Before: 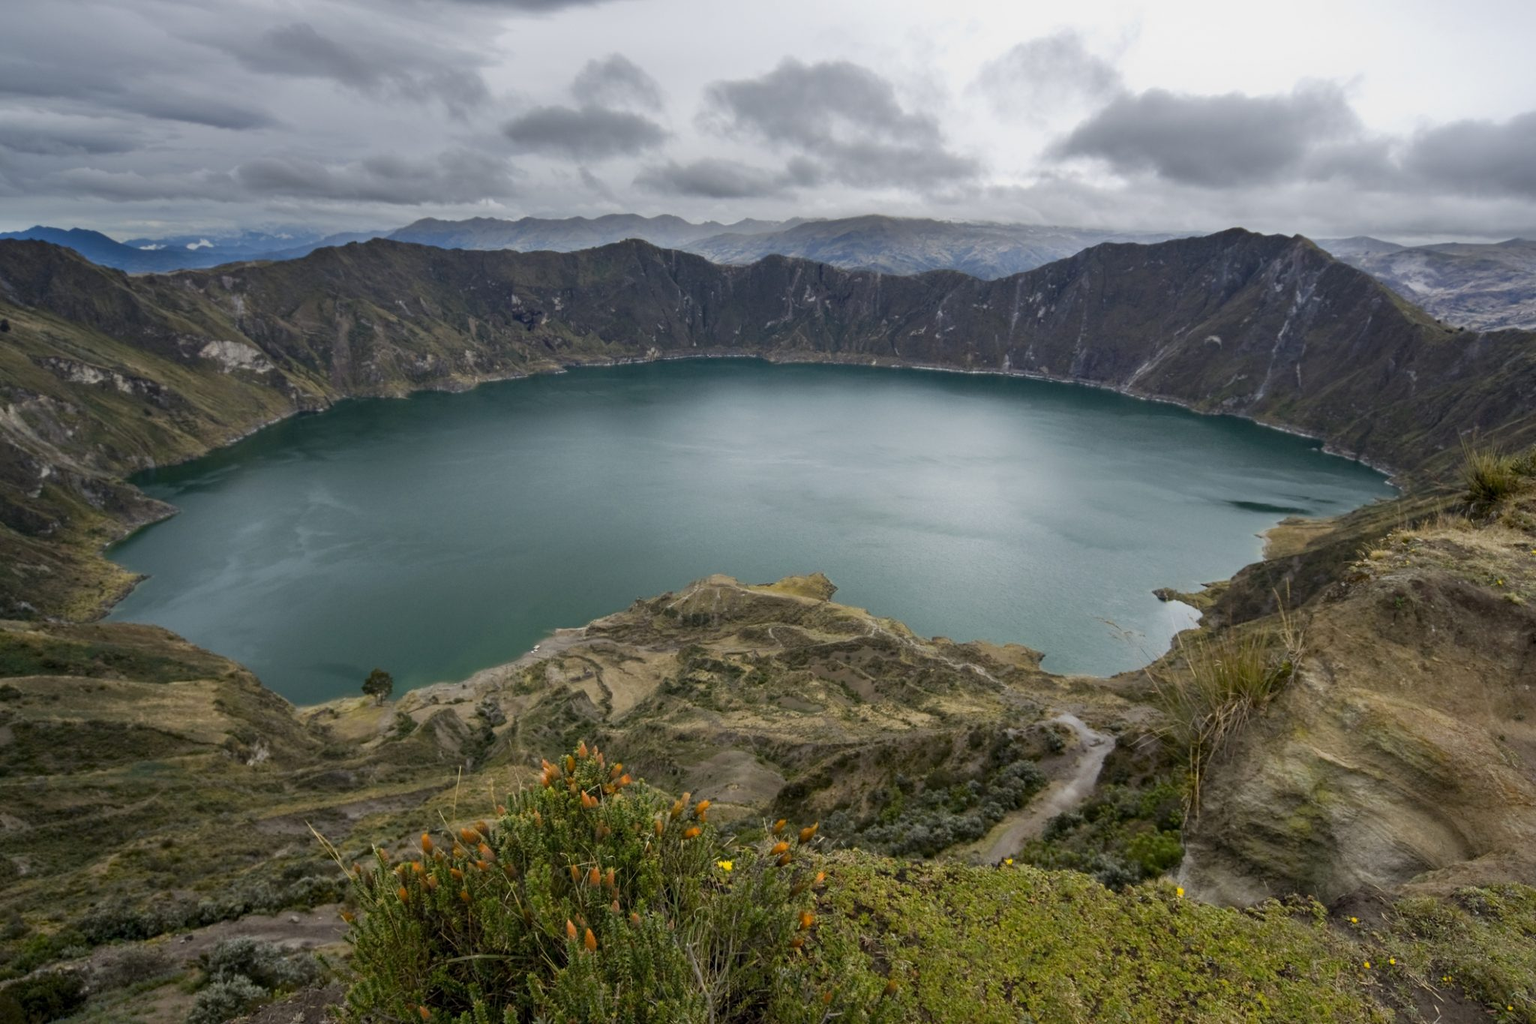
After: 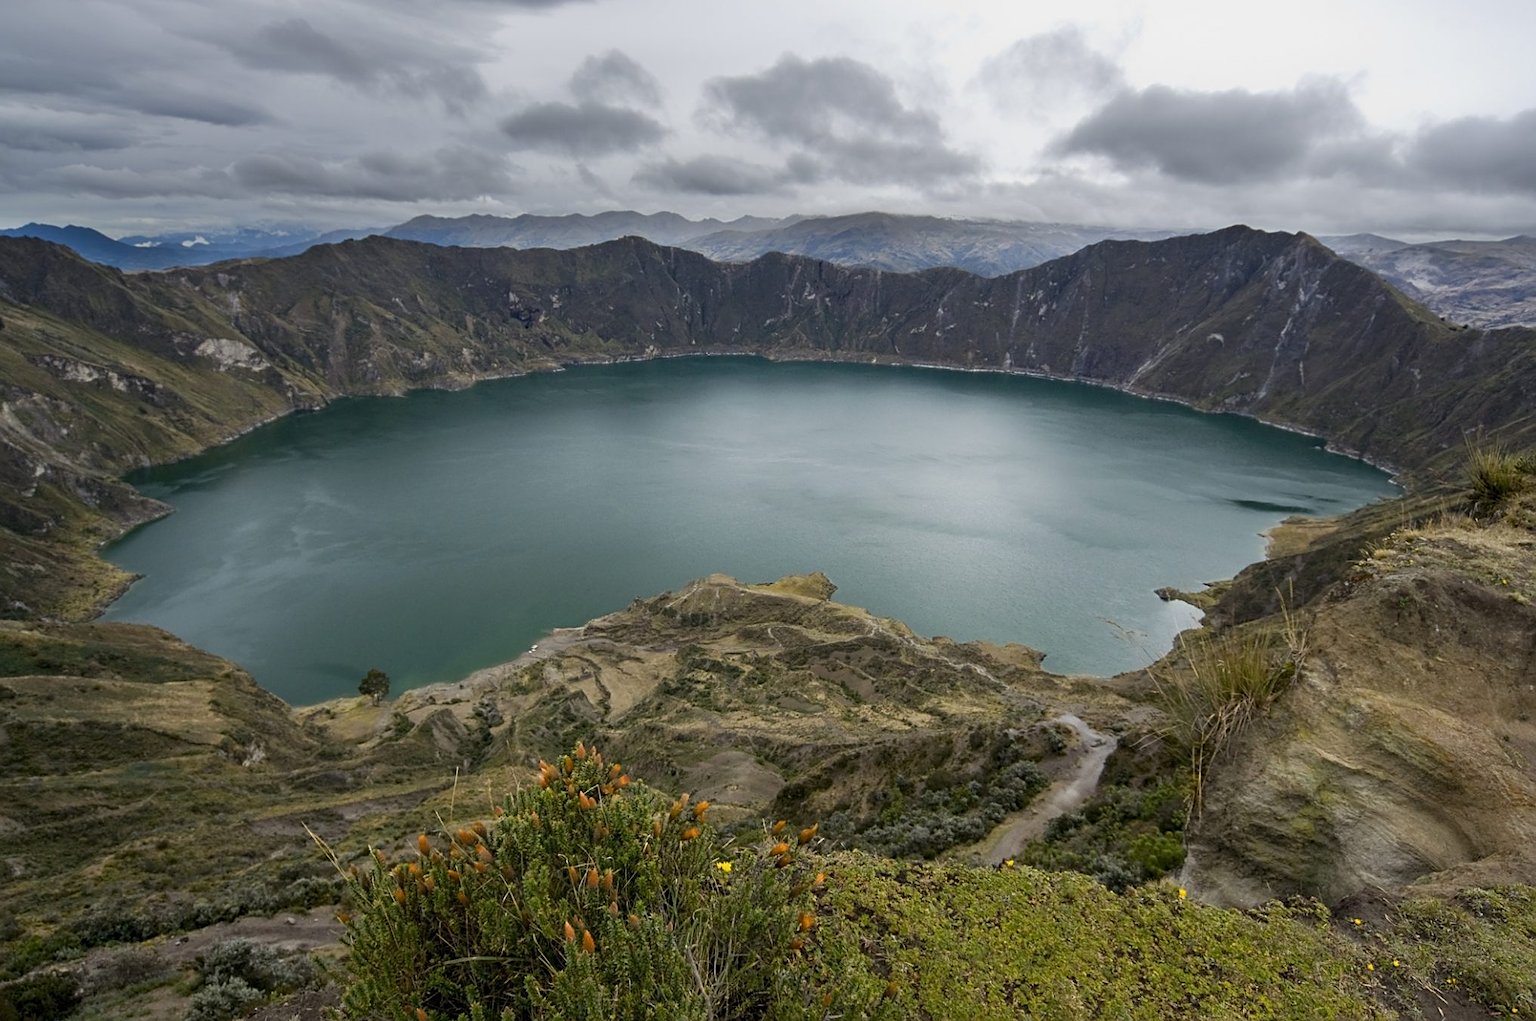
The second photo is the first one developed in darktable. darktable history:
sharpen: on, module defaults
crop: left 0.434%, top 0.485%, right 0.244%, bottom 0.386%
